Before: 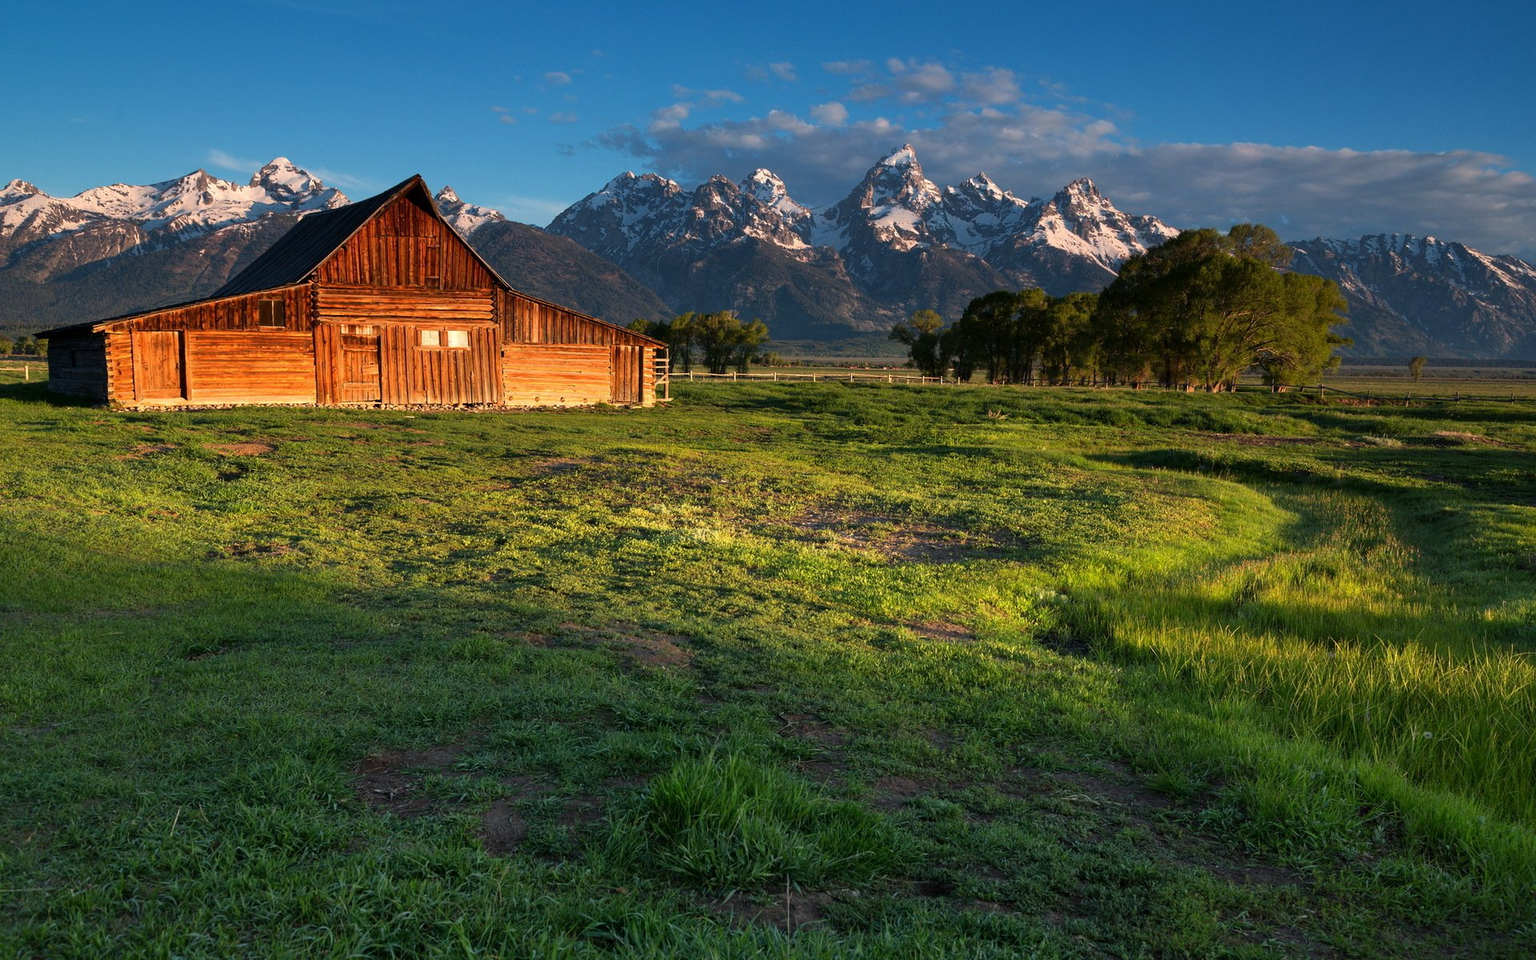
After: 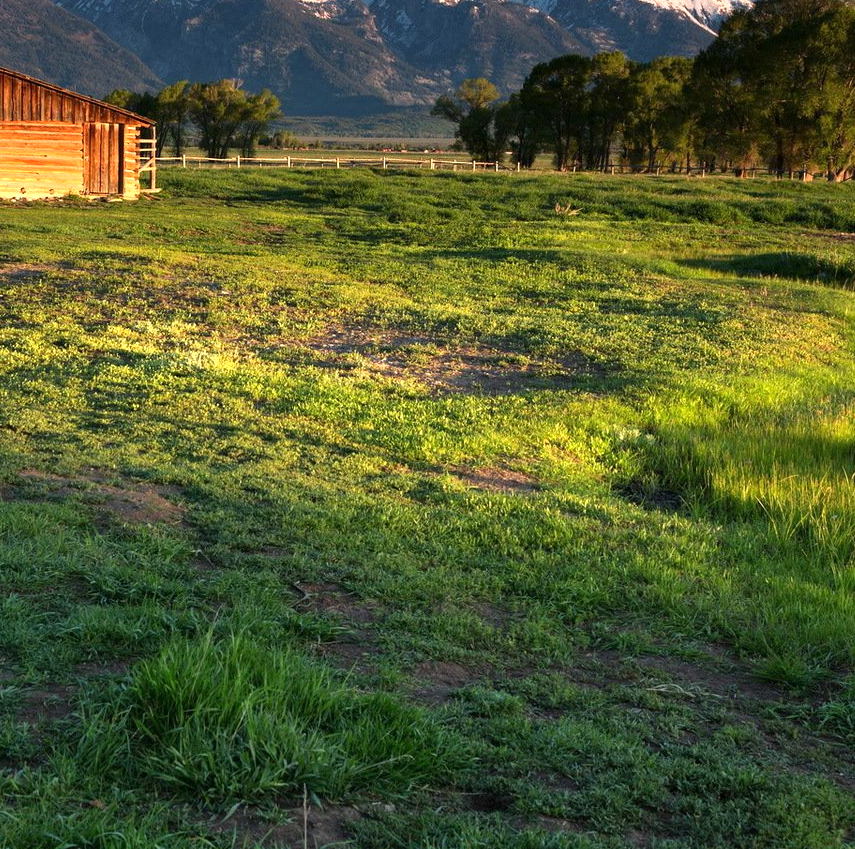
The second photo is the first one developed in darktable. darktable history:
exposure: exposure 0.601 EV, compensate exposure bias true, compensate highlight preservation false
crop: left 35.423%, top 25.79%, right 20.032%, bottom 3.457%
